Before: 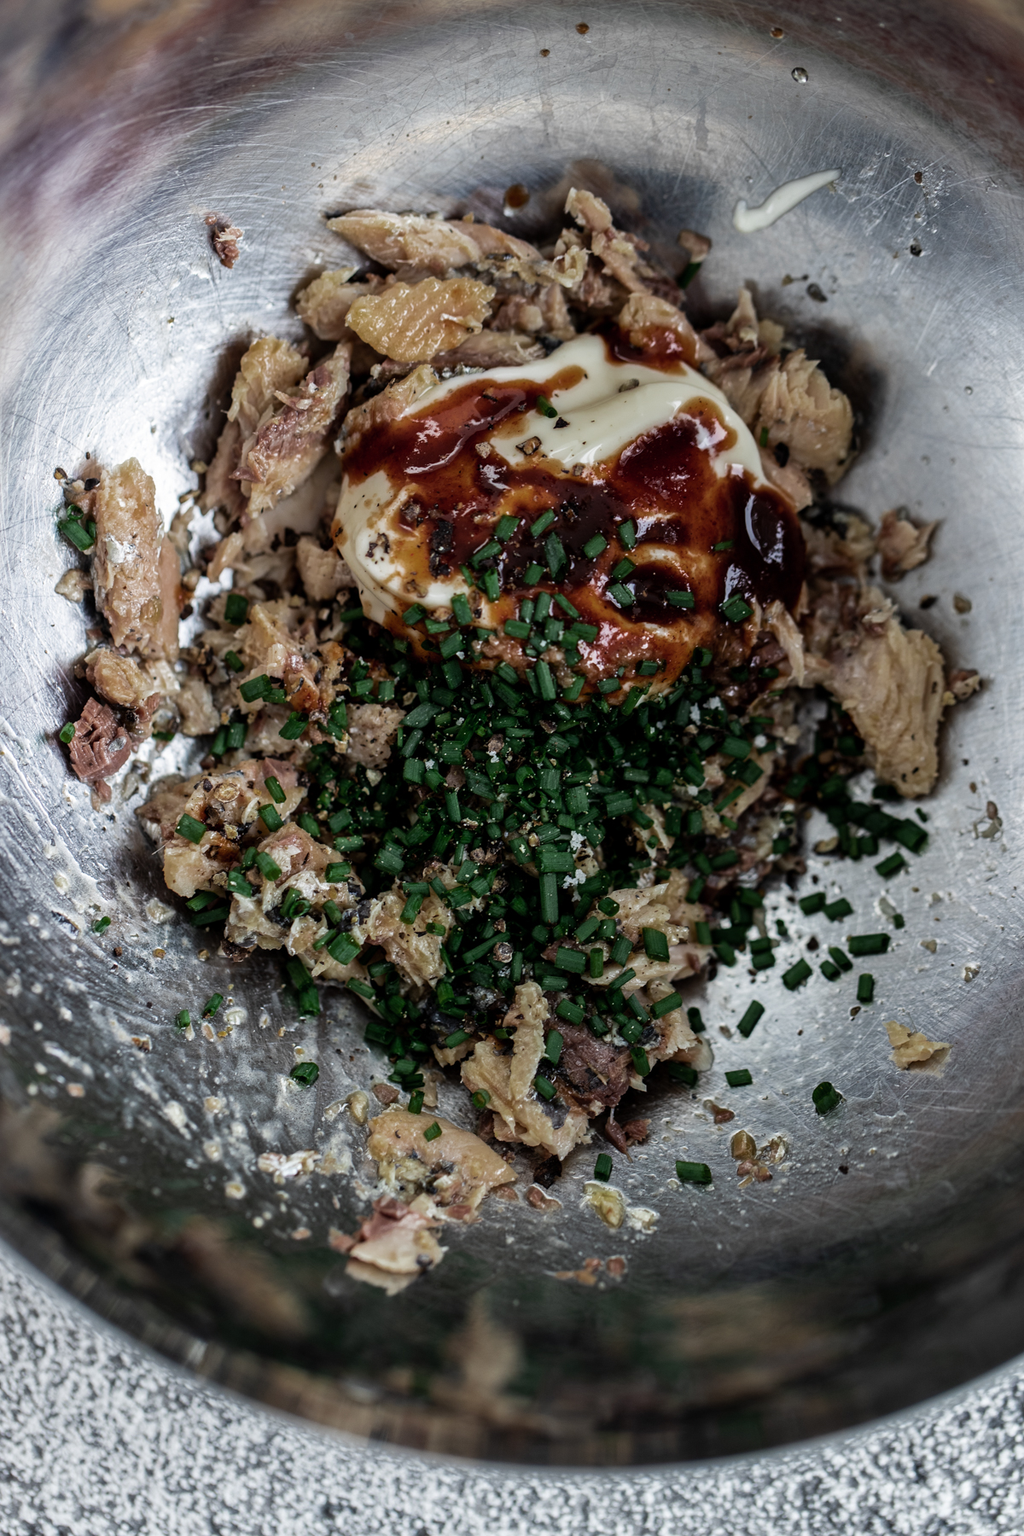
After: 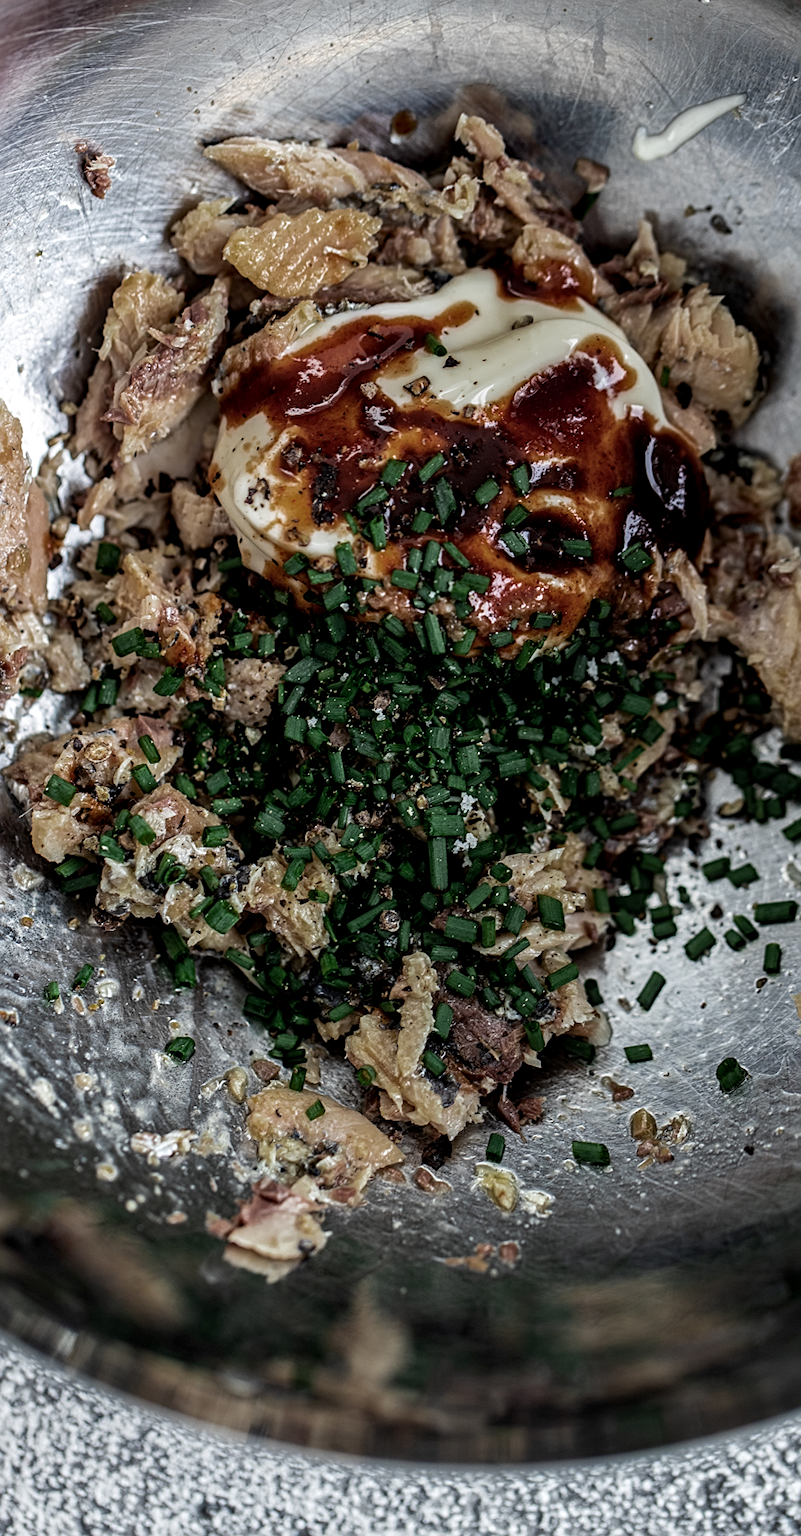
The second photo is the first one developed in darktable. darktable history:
crop and rotate: left 13.15%, top 5.251%, right 12.609%
local contrast: on, module defaults
sharpen: radius 2.167, amount 0.381, threshold 0
